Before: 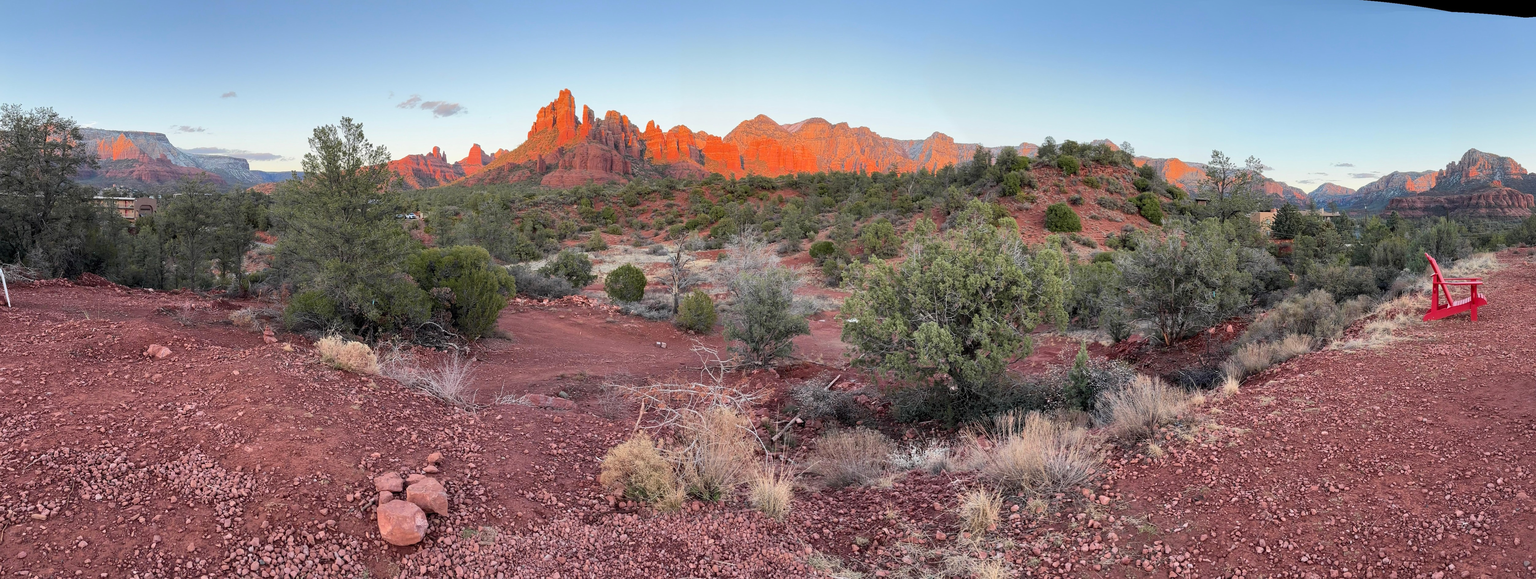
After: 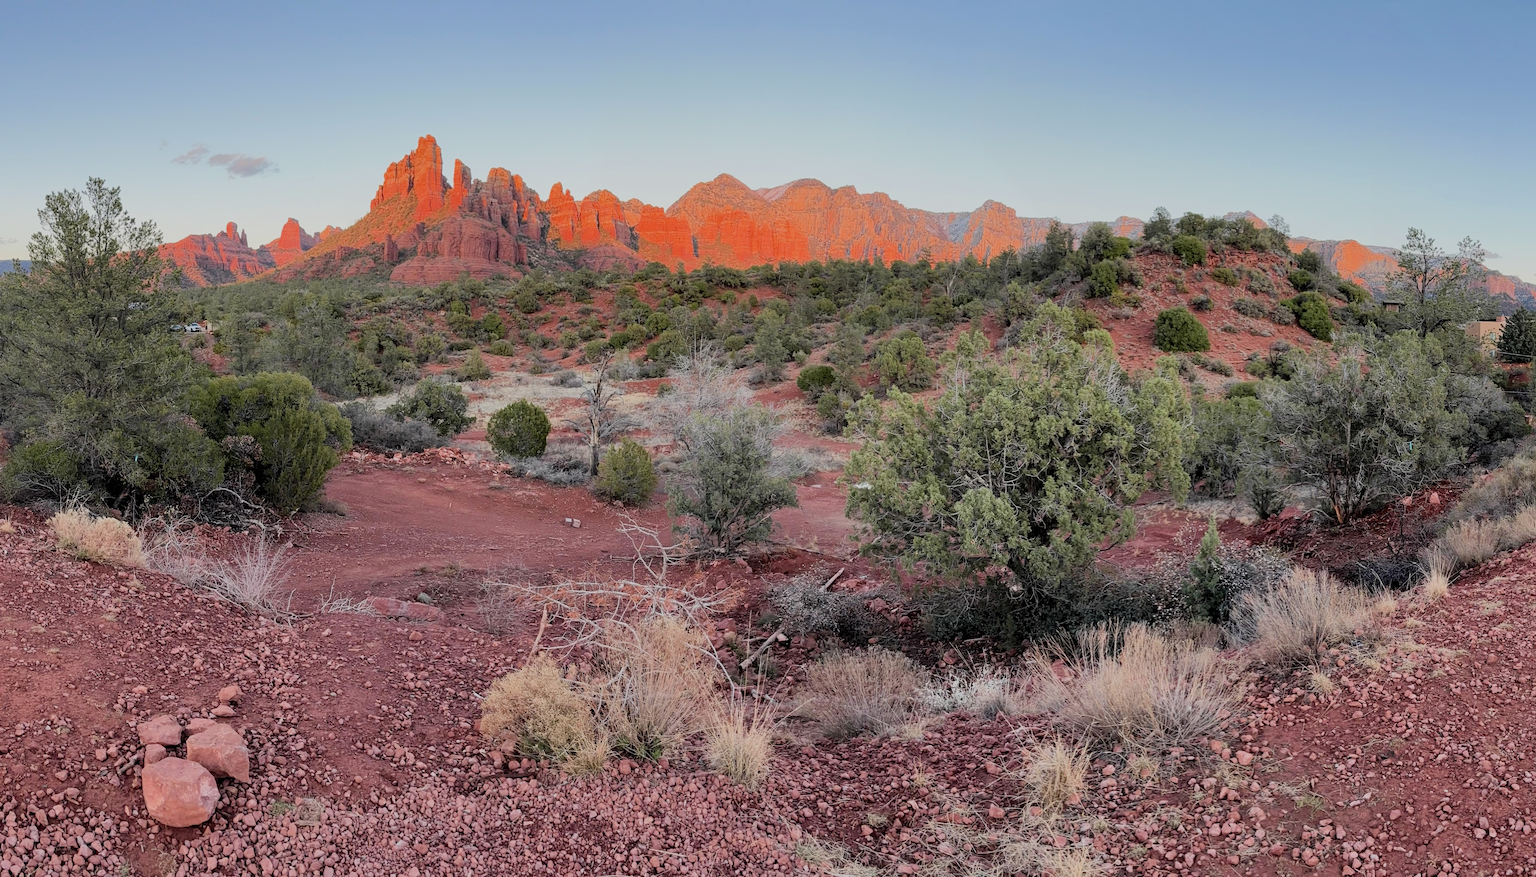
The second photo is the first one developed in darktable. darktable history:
crop and rotate: left 18.472%, right 15.542%
filmic rgb: black relative exposure -7.65 EV, white relative exposure 4.56 EV, threshold 2.96 EV, hardness 3.61, enable highlight reconstruction true
